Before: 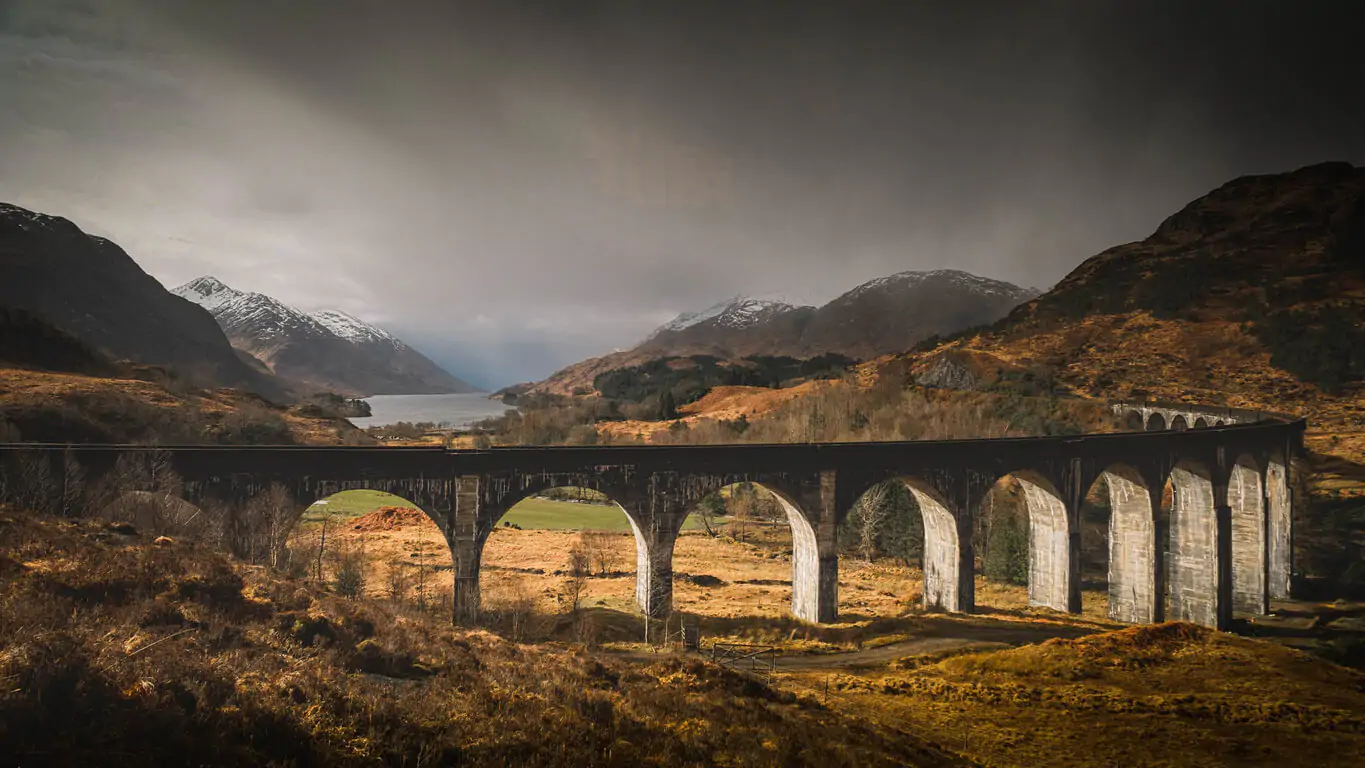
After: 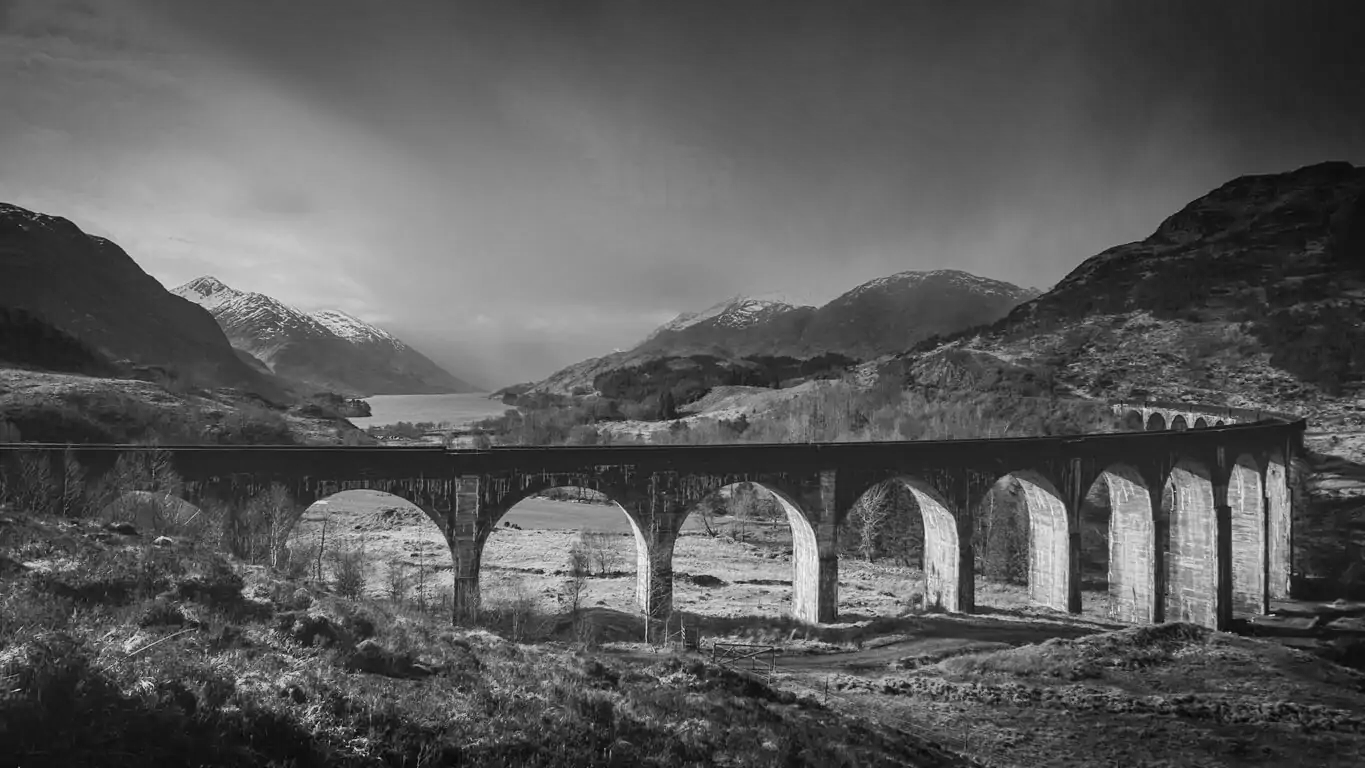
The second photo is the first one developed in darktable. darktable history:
monochrome: on, module defaults
color correction: highlights a* -4.18, highlights b* -10.81
shadows and highlights: low approximation 0.01, soften with gaussian
